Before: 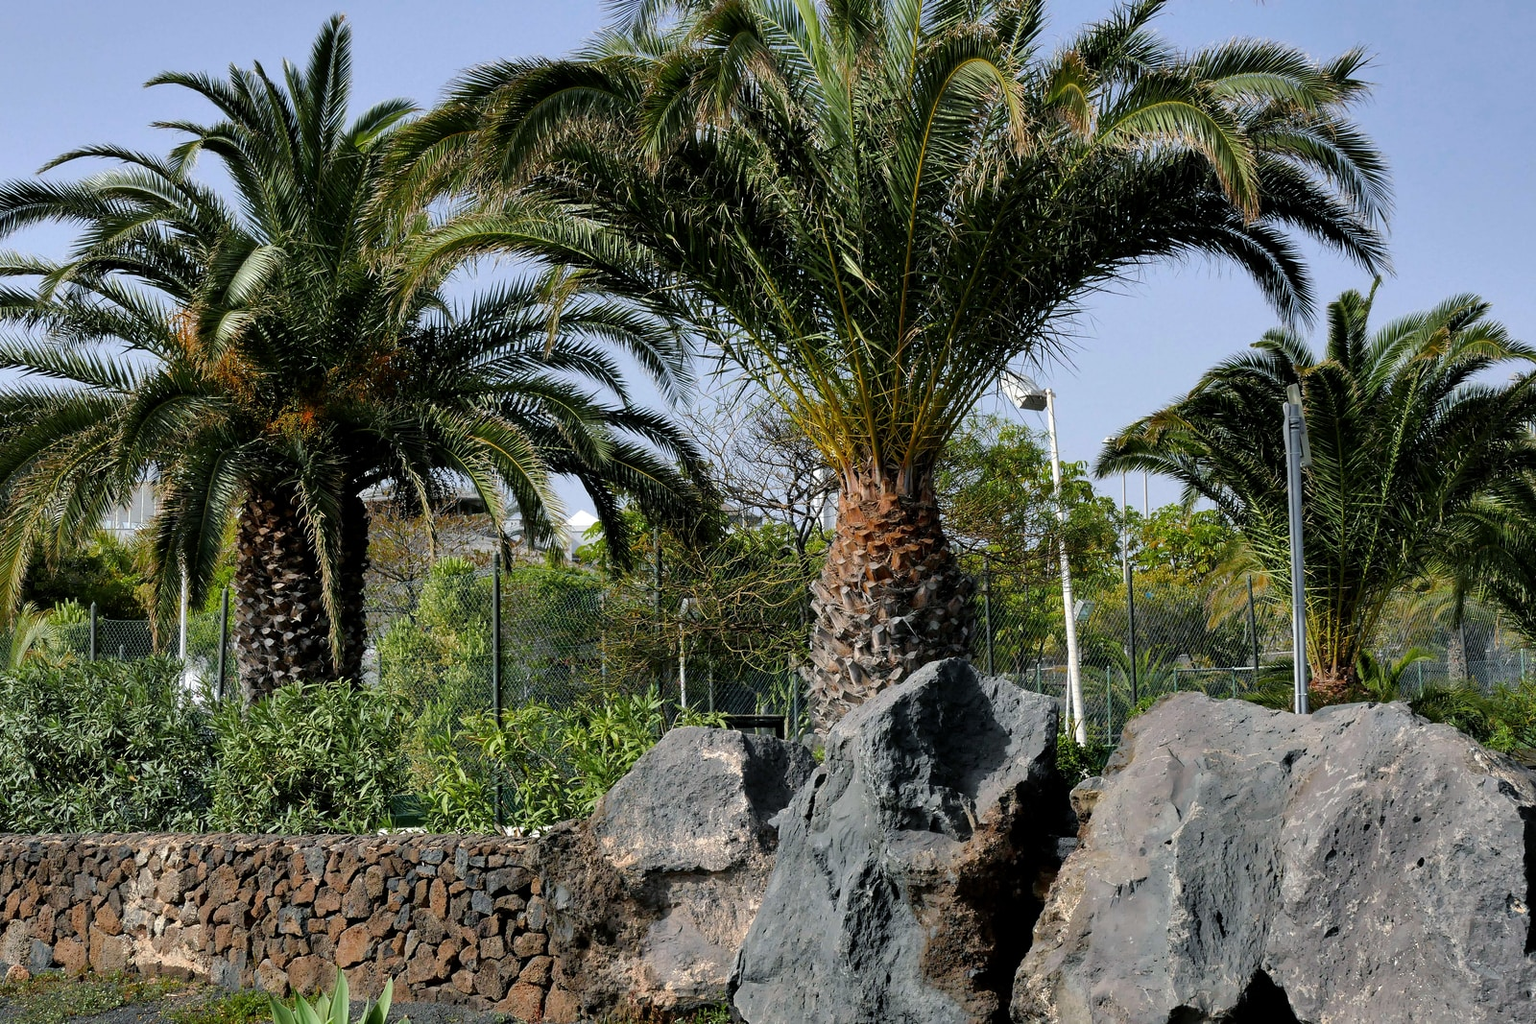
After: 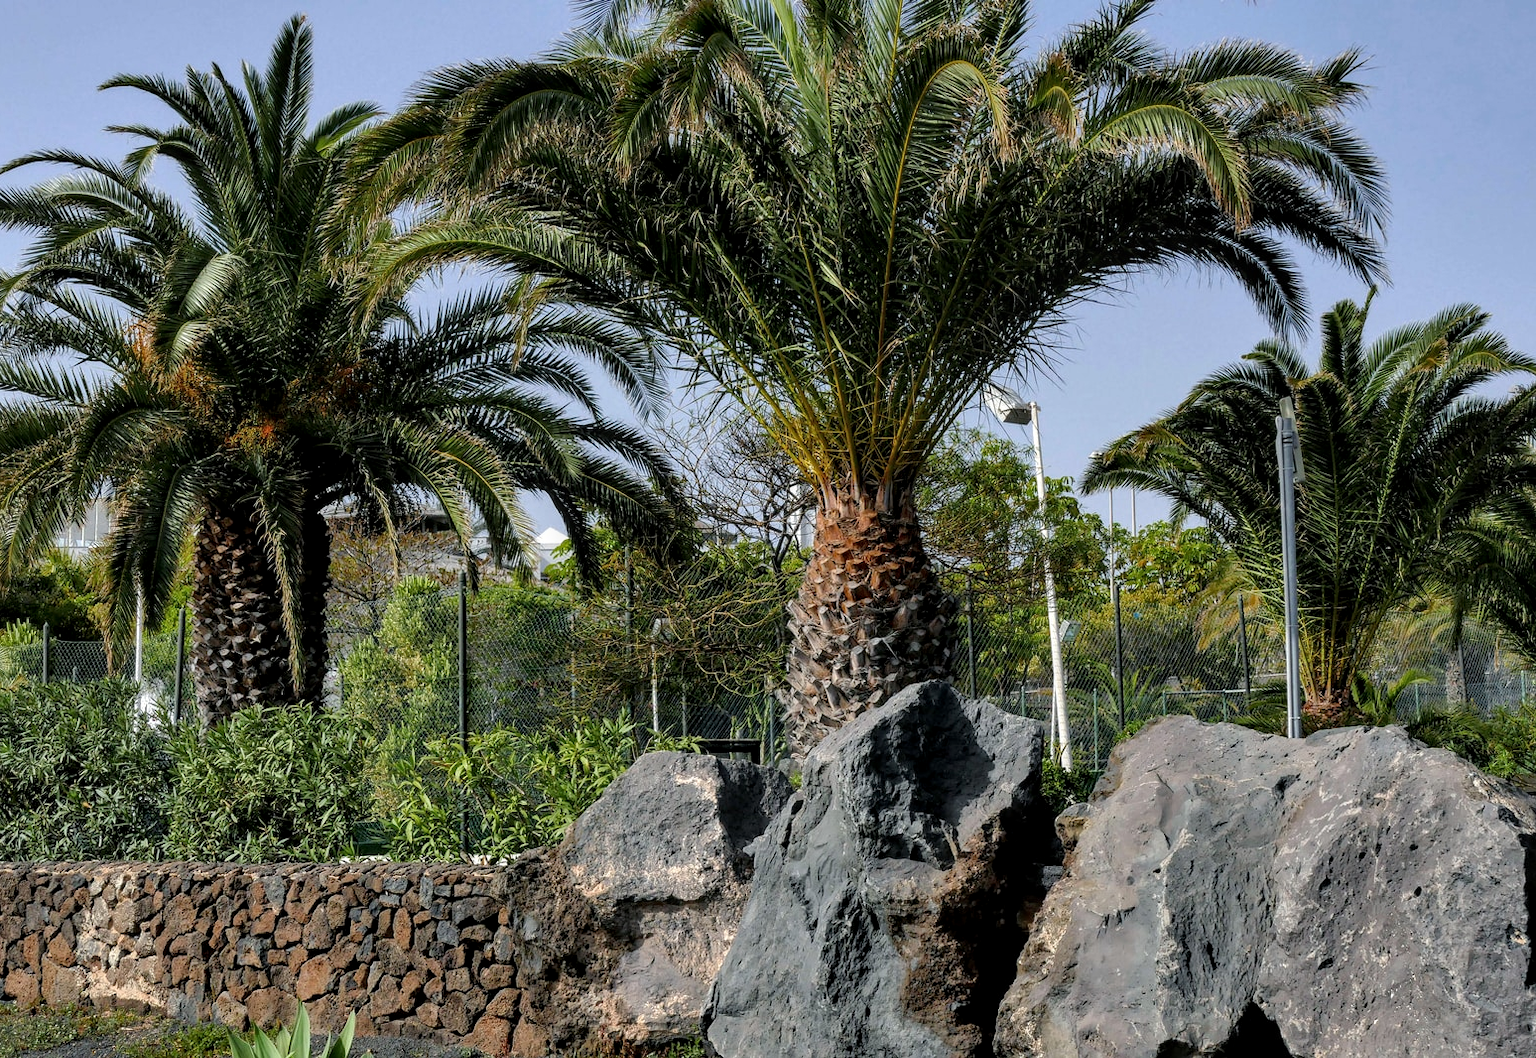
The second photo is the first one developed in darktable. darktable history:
local contrast: on, module defaults
crop and rotate: left 3.203%
